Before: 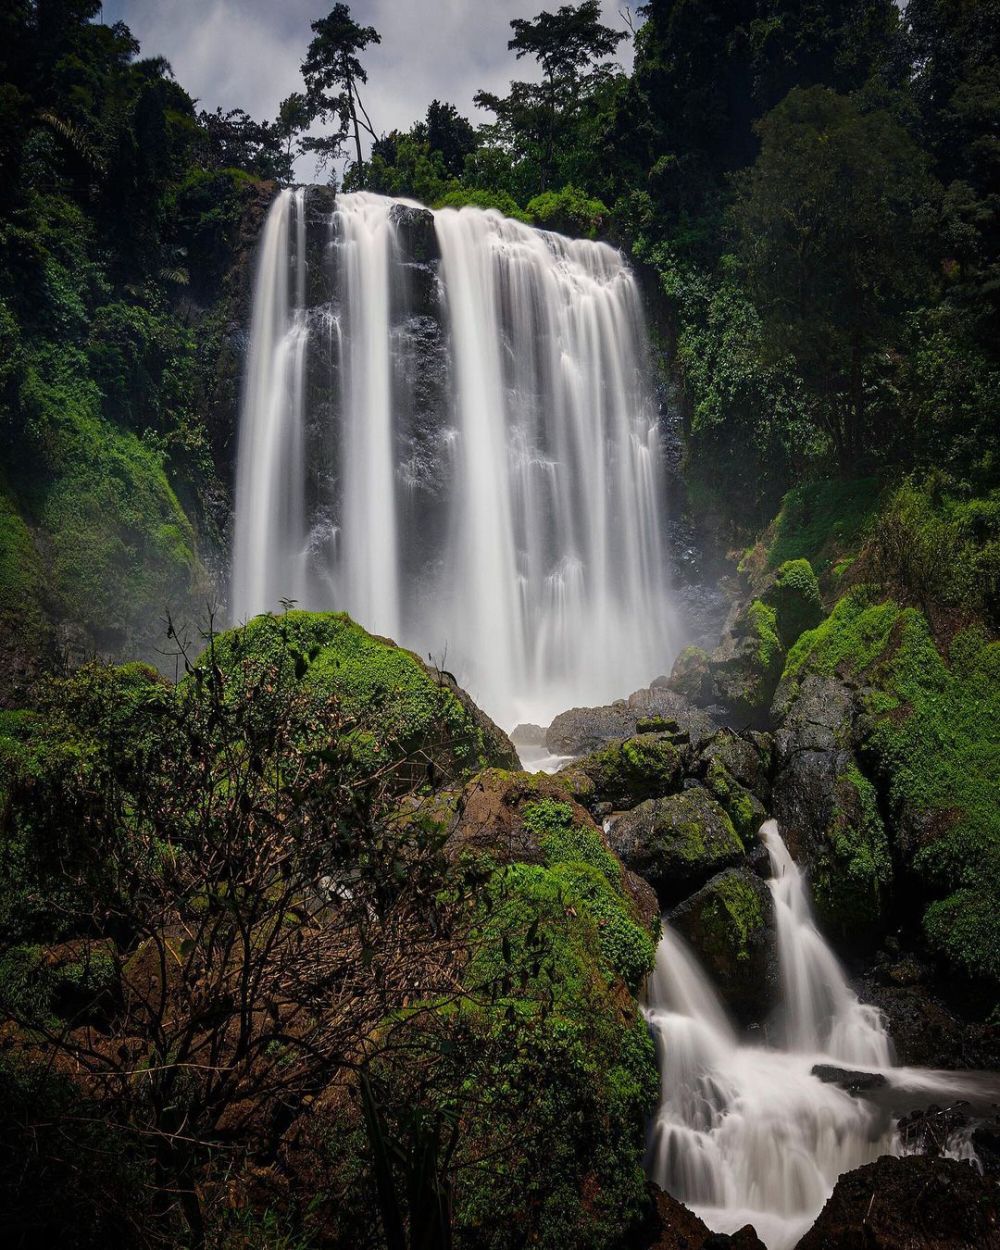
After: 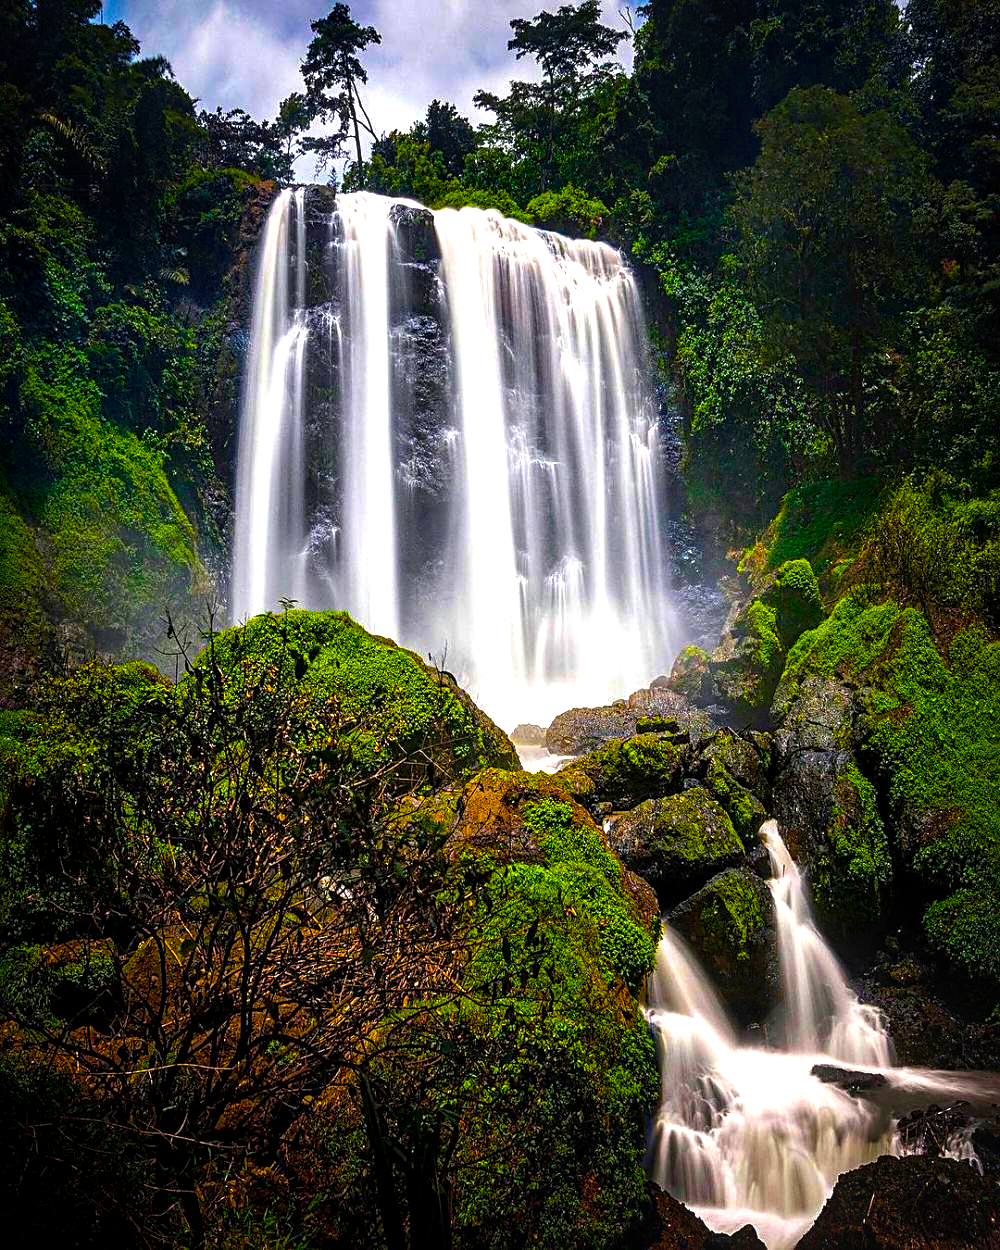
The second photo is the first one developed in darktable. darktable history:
color balance: contrast 8.5%, output saturation 105%
sharpen: on, module defaults
color balance rgb: linear chroma grading › global chroma 20%, perceptual saturation grading › global saturation 65%, perceptual saturation grading › highlights 50%, perceptual saturation grading › shadows 30%, perceptual brilliance grading › global brilliance 12%, perceptual brilliance grading › highlights 15%, global vibrance 20%
local contrast: detail 130%
